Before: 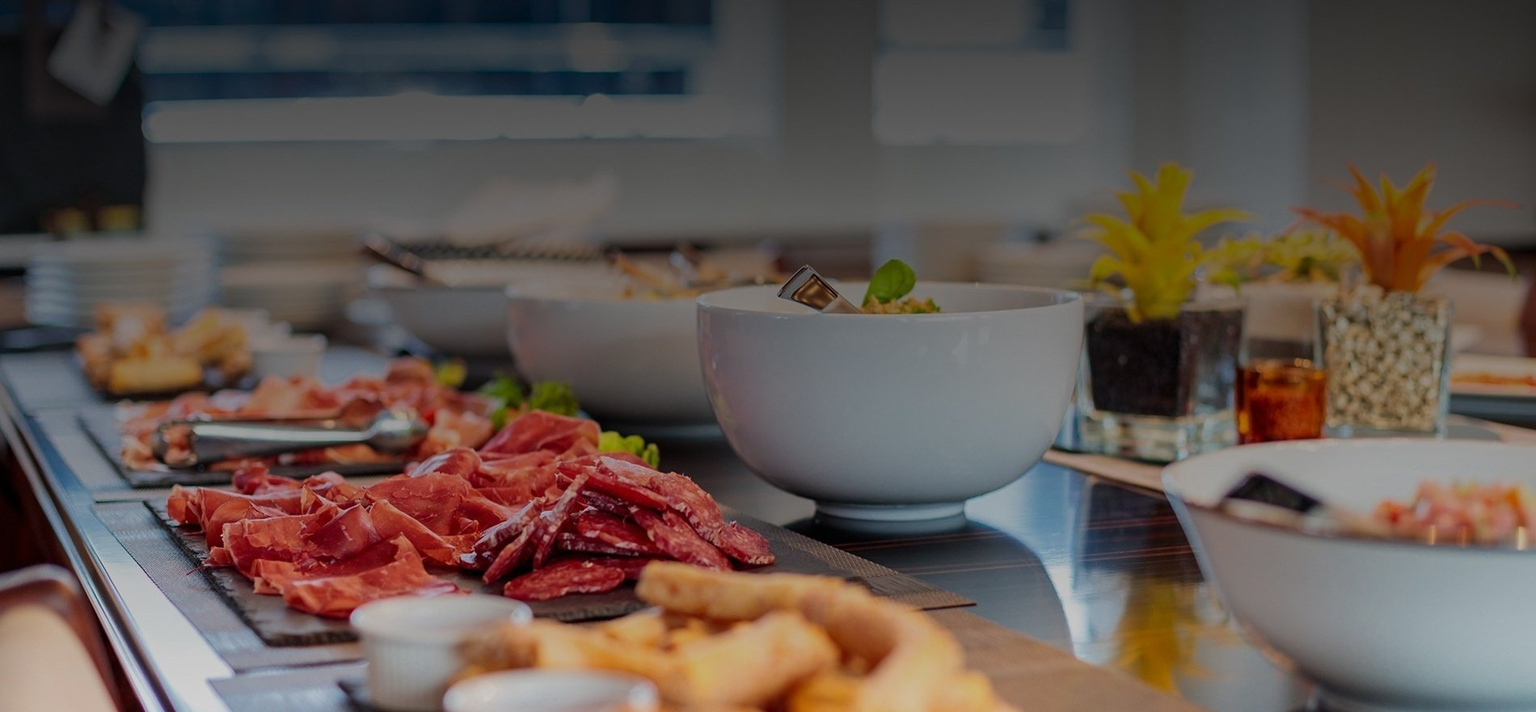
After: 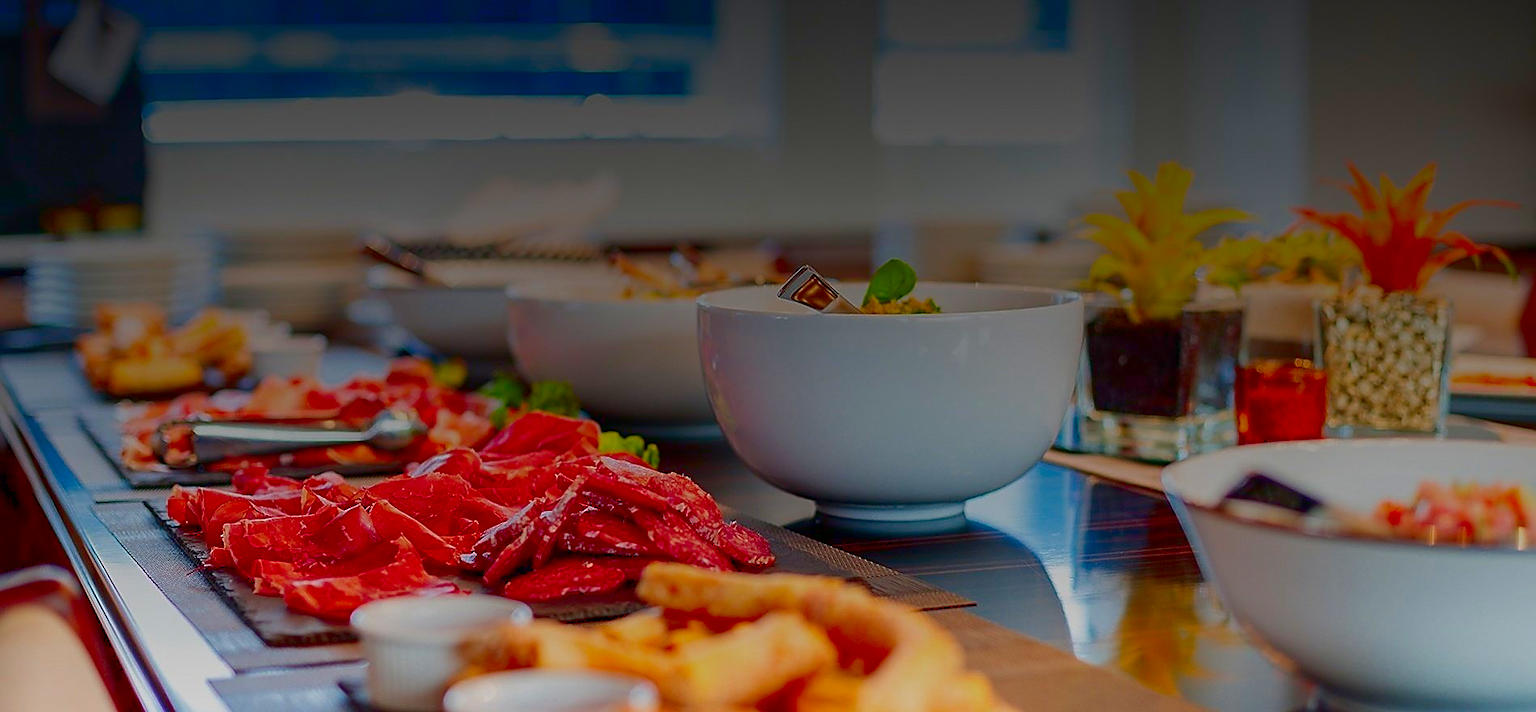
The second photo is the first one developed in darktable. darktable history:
levels: levels [0, 0.43, 0.984]
contrast brightness saturation: brightness -0.25, saturation 0.2
sharpen: radius 1.4, amount 1.25, threshold 0.7
